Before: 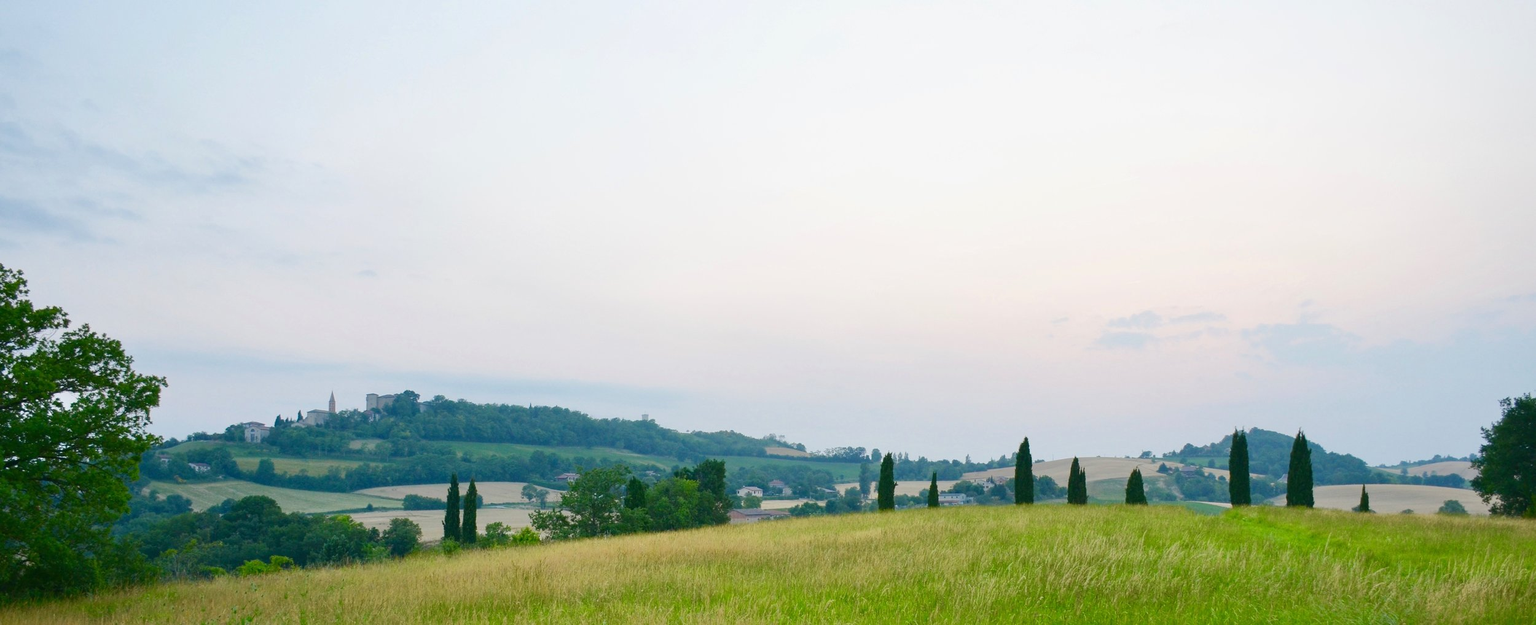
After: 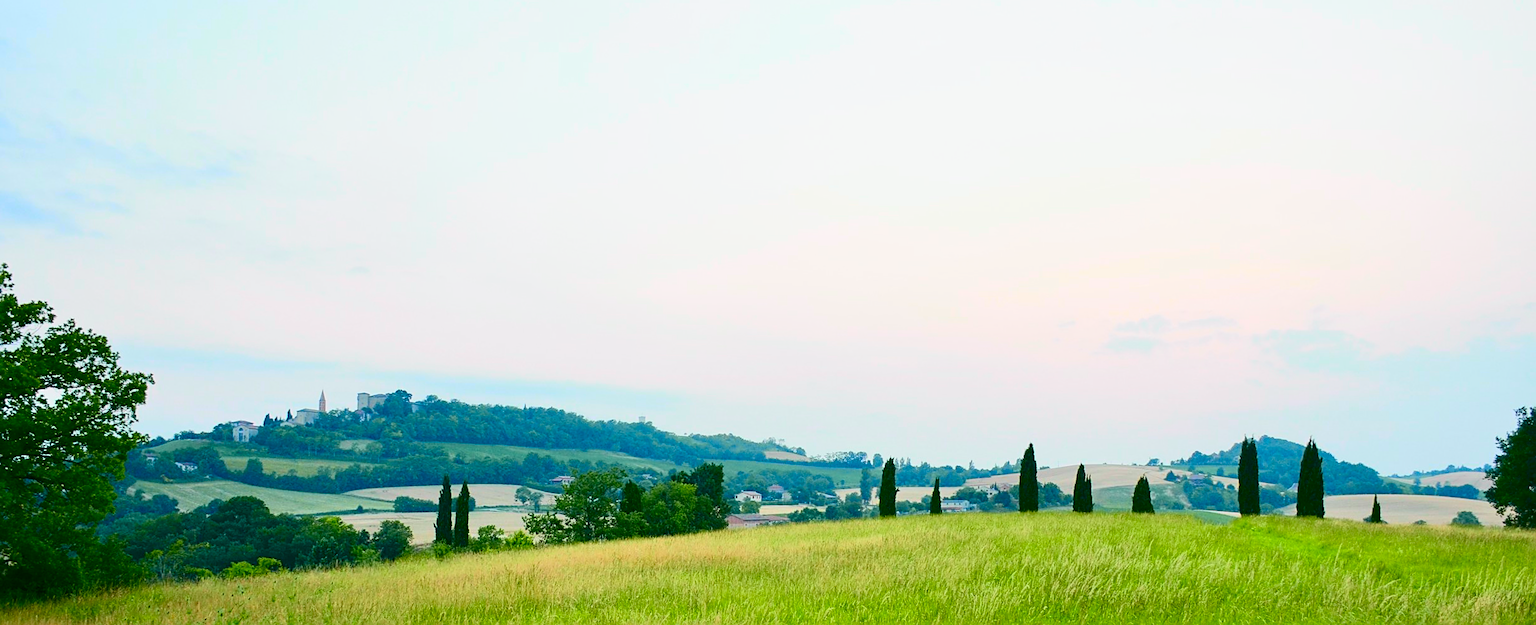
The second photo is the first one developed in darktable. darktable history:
crop and rotate: angle -0.5°
sharpen: on, module defaults
tone curve: curves: ch0 [(0, 0.003) (0.044, 0.025) (0.12, 0.089) (0.197, 0.168) (0.281, 0.273) (0.468, 0.548) (0.583, 0.691) (0.701, 0.815) (0.86, 0.922) (1, 0.982)]; ch1 [(0, 0) (0.232, 0.214) (0.404, 0.376) (0.461, 0.425) (0.493, 0.481) (0.501, 0.5) (0.517, 0.524) (0.55, 0.585) (0.598, 0.651) (0.671, 0.735) (0.796, 0.85) (1, 1)]; ch2 [(0, 0) (0.249, 0.216) (0.357, 0.317) (0.448, 0.432) (0.478, 0.492) (0.498, 0.499) (0.517, 0.527) (0.537, 0.564) (0.569, 0.617) (0.61, 0.659) (0.706, 0.75) (0.808, 0.809) (0.991, 0.968)], color space Lab, independent channels, preserve colors none
